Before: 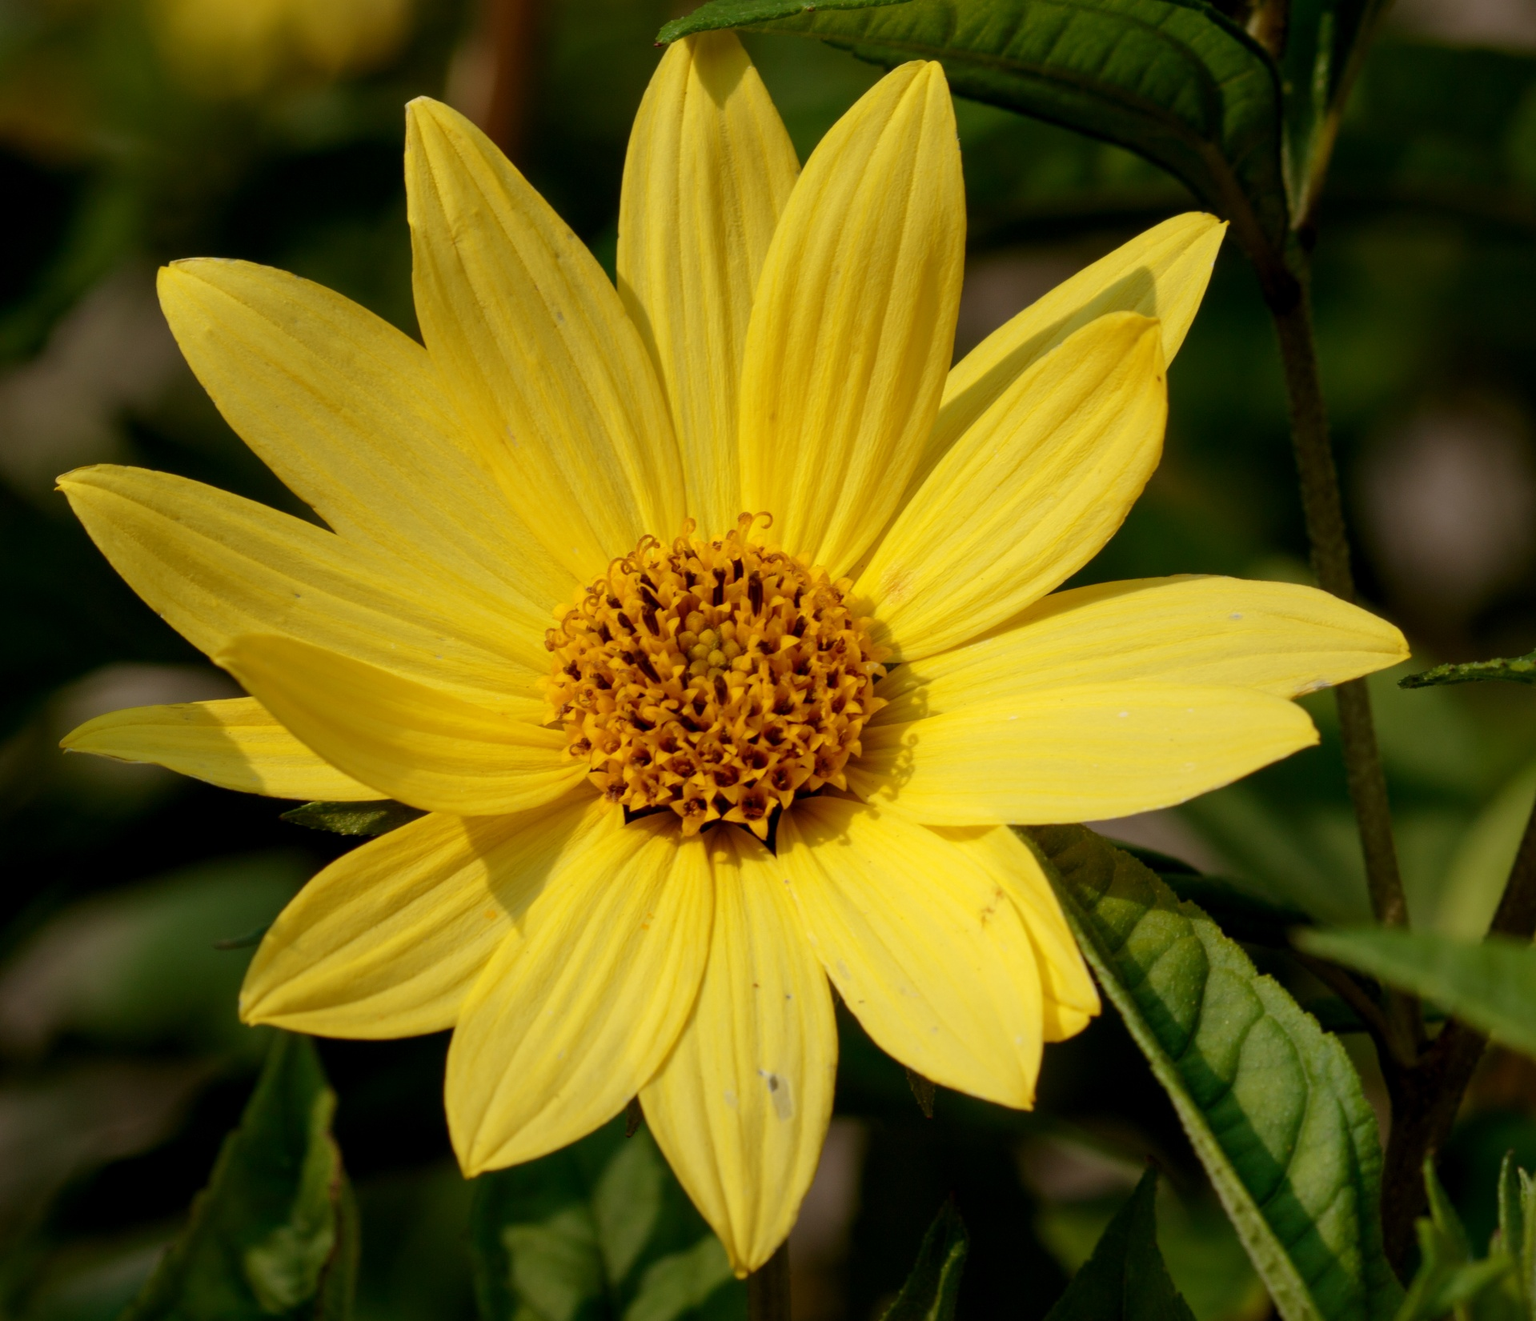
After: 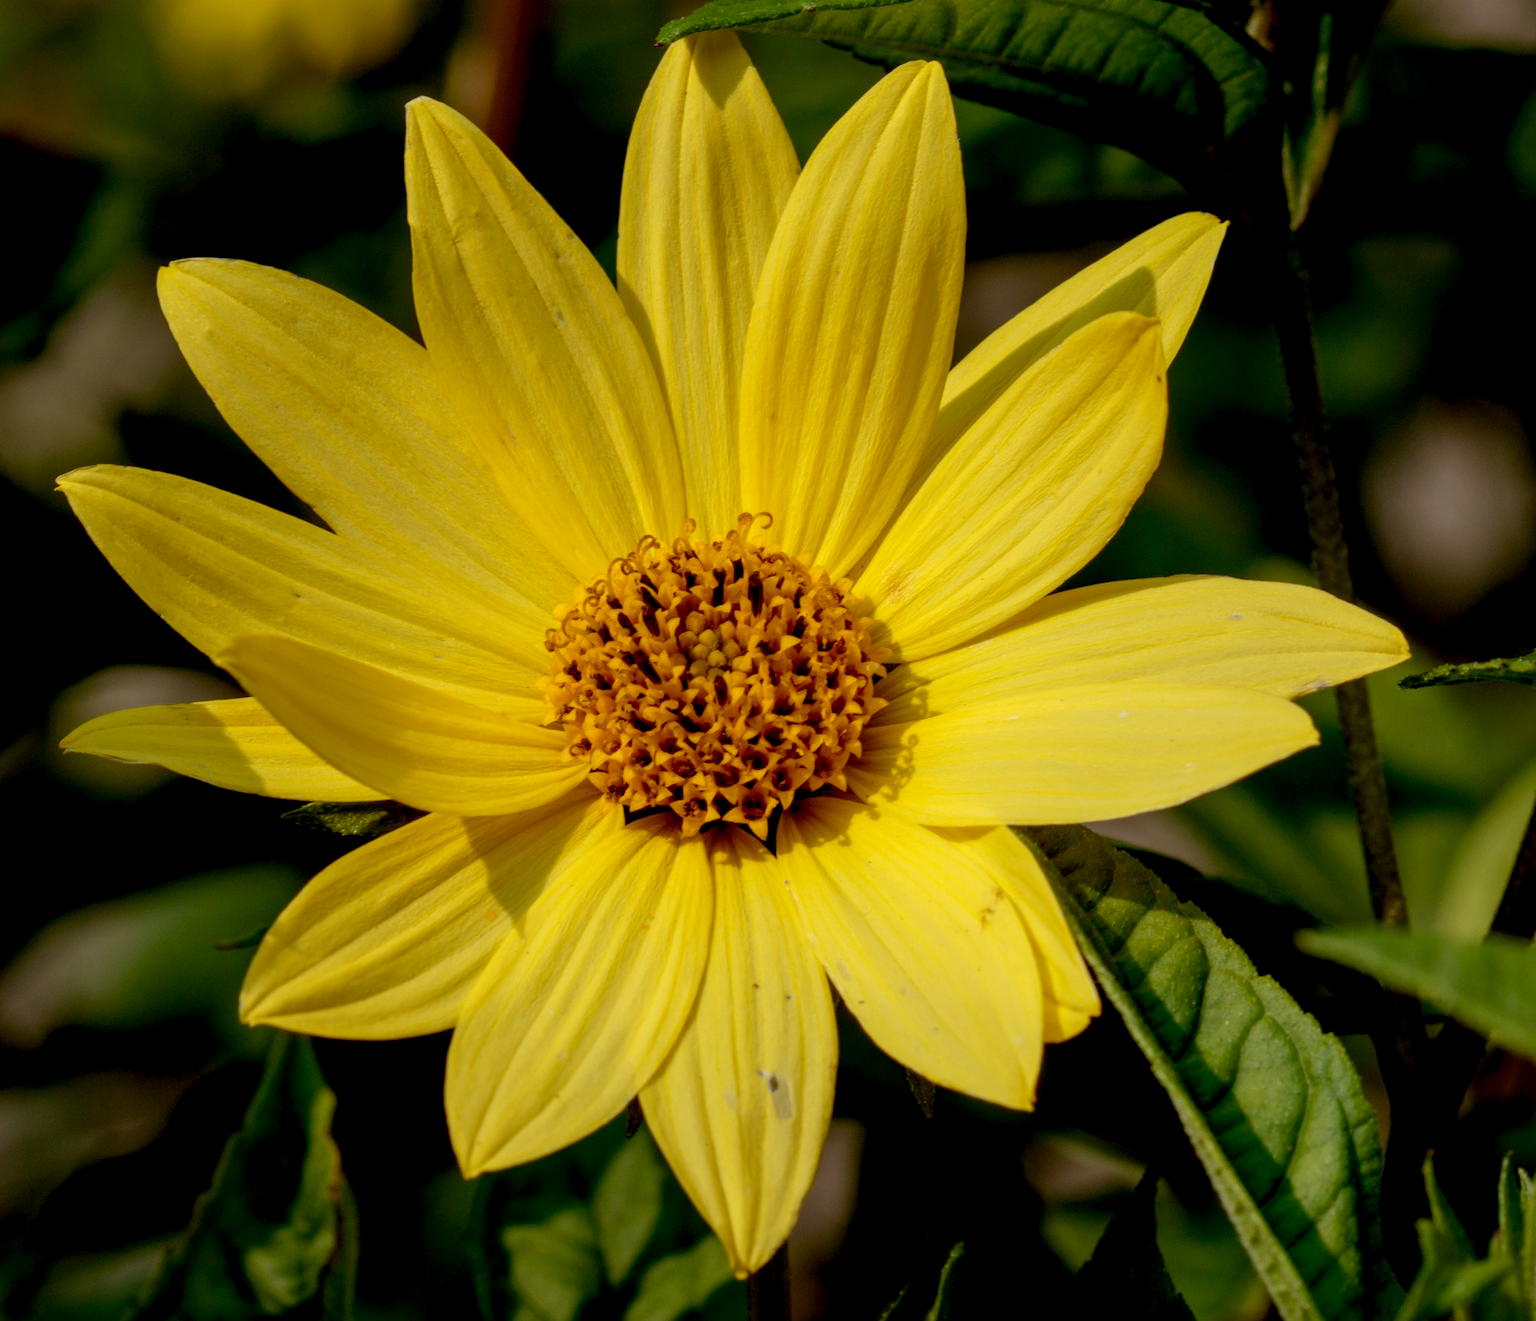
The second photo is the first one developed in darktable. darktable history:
local contrast: on, module defaults
exposure: black level correction 0.01, exposure 0.01 EV, compensate highlight preservation false
